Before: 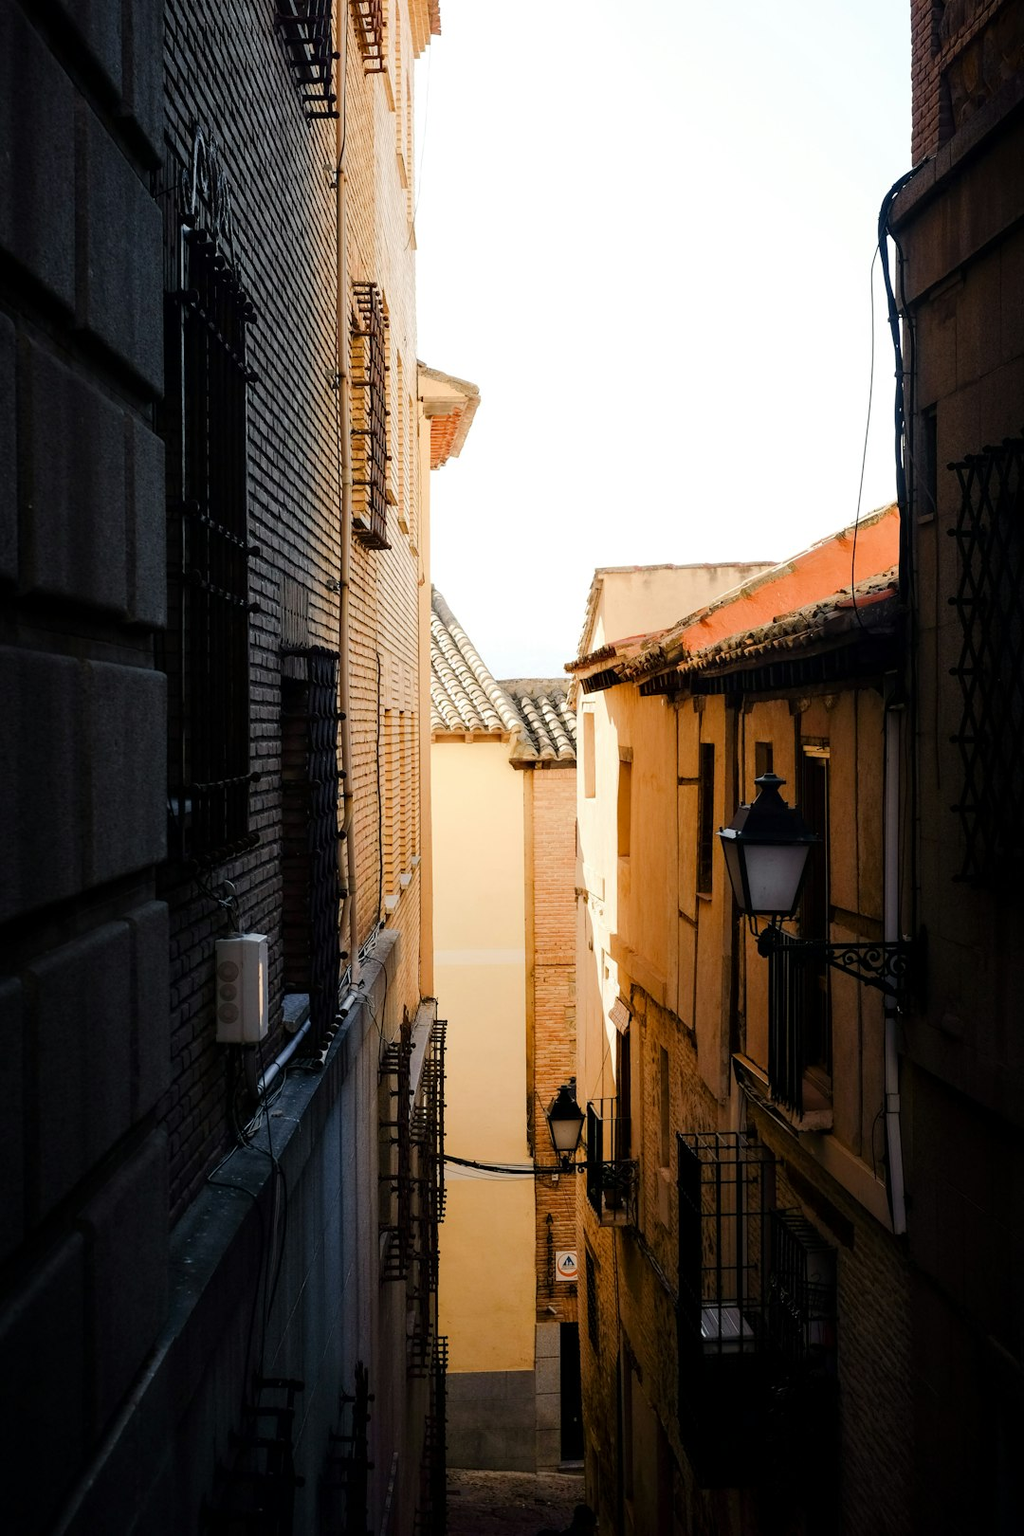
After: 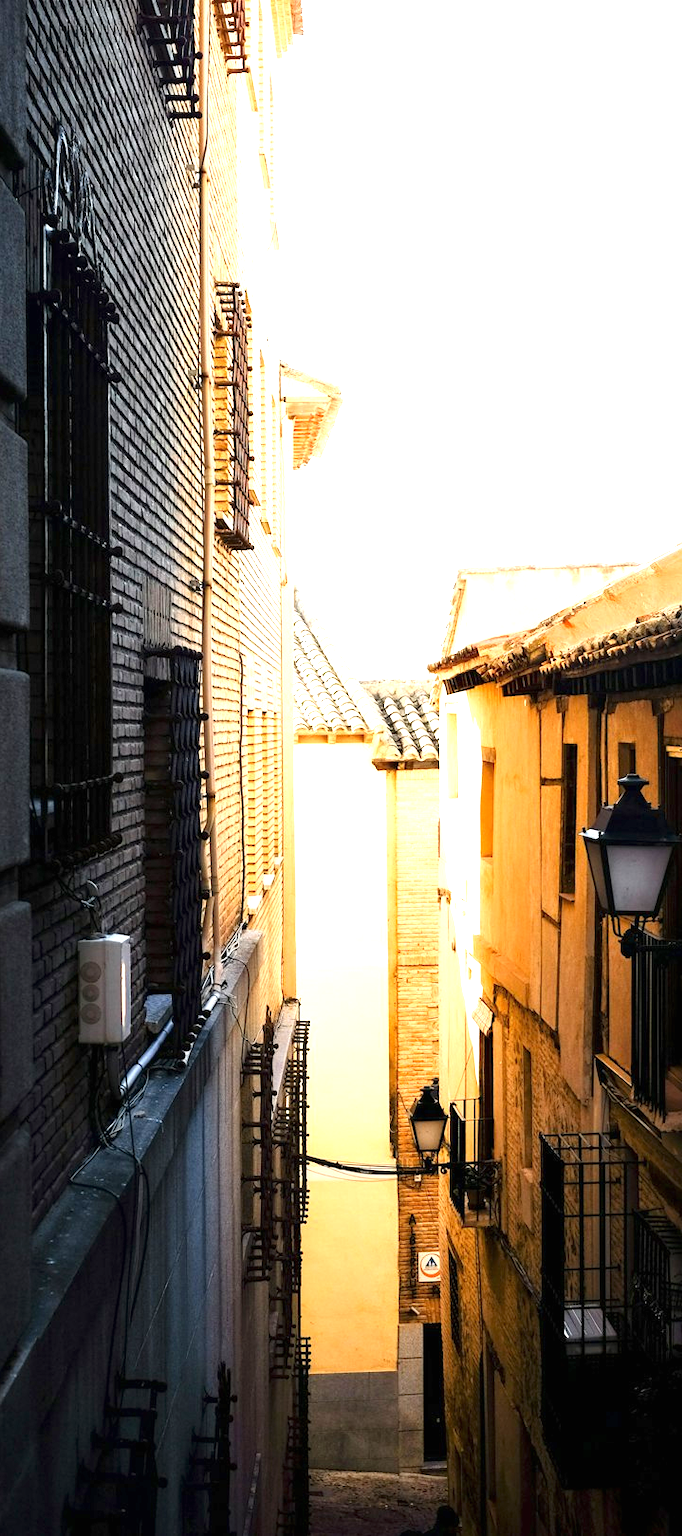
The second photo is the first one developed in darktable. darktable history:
crop and rotate: left 13.457%, right 19.923%
exposure: black level correction 0, exposure 1.453 EV, compensate highlight preservation false
